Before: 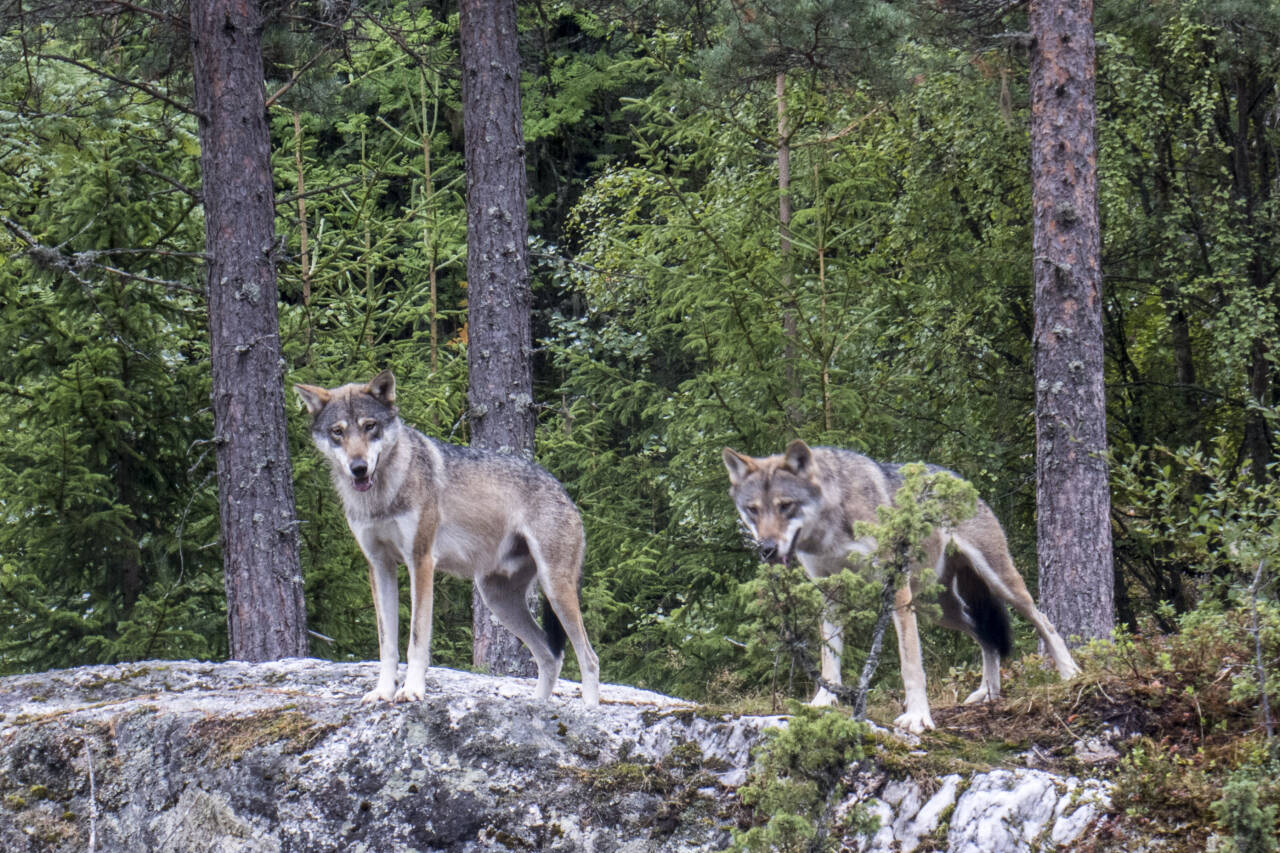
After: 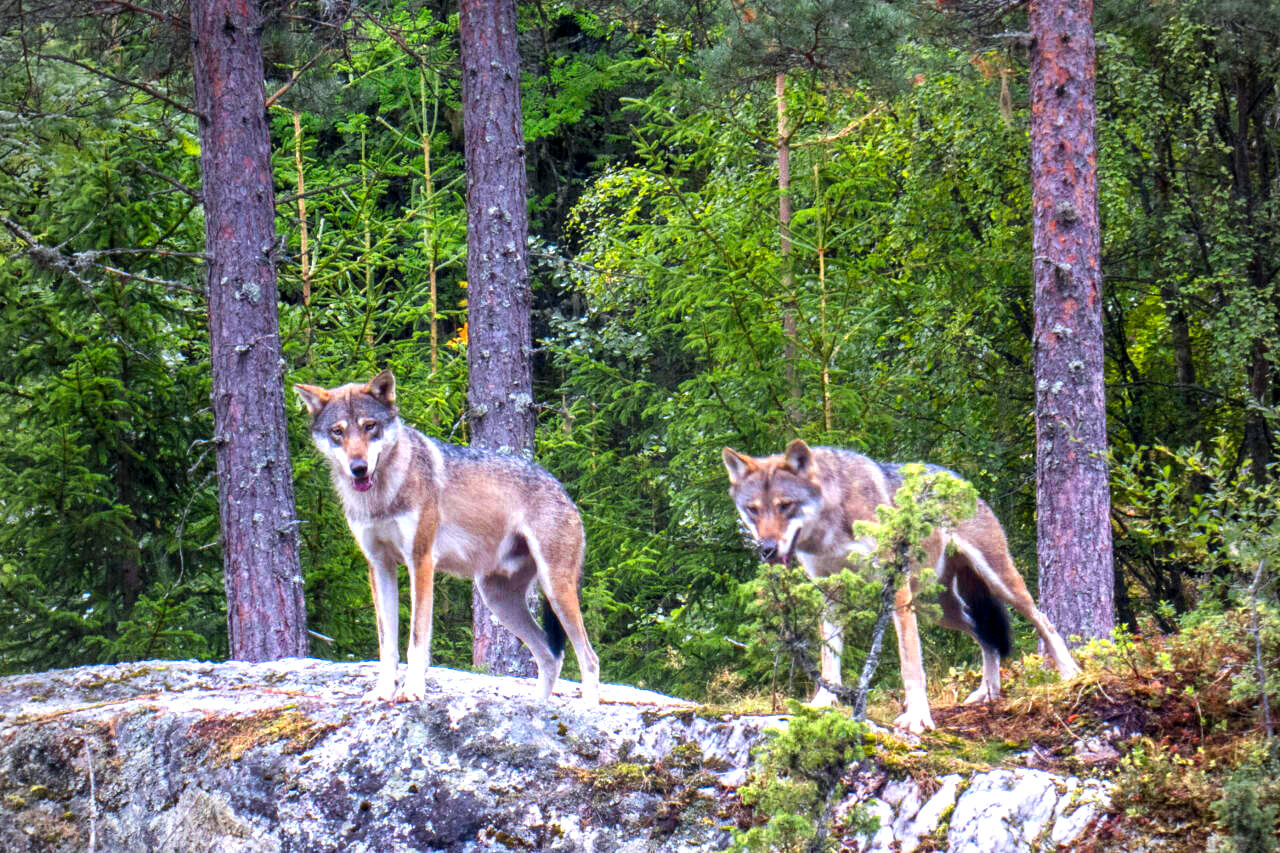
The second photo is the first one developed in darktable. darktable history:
exposure: exposure 0.669 EV, compensate highlight preservation false
color zones: curves: ch0 [(0.004, 0.305) (0.261, 0.623) (0.389, 0.399) (0.708, 0.571) (0.947, 0.34)]; ch1 [(0.025, 0.645) (0.229, 0.584) (0.326, 0.551) (0.484, 0.262) (0.757, 0.643)]
vignetting: on, module defaults
color balance rgb: perceptual saturation grading › global saturation 40%, global vibrance 15%
